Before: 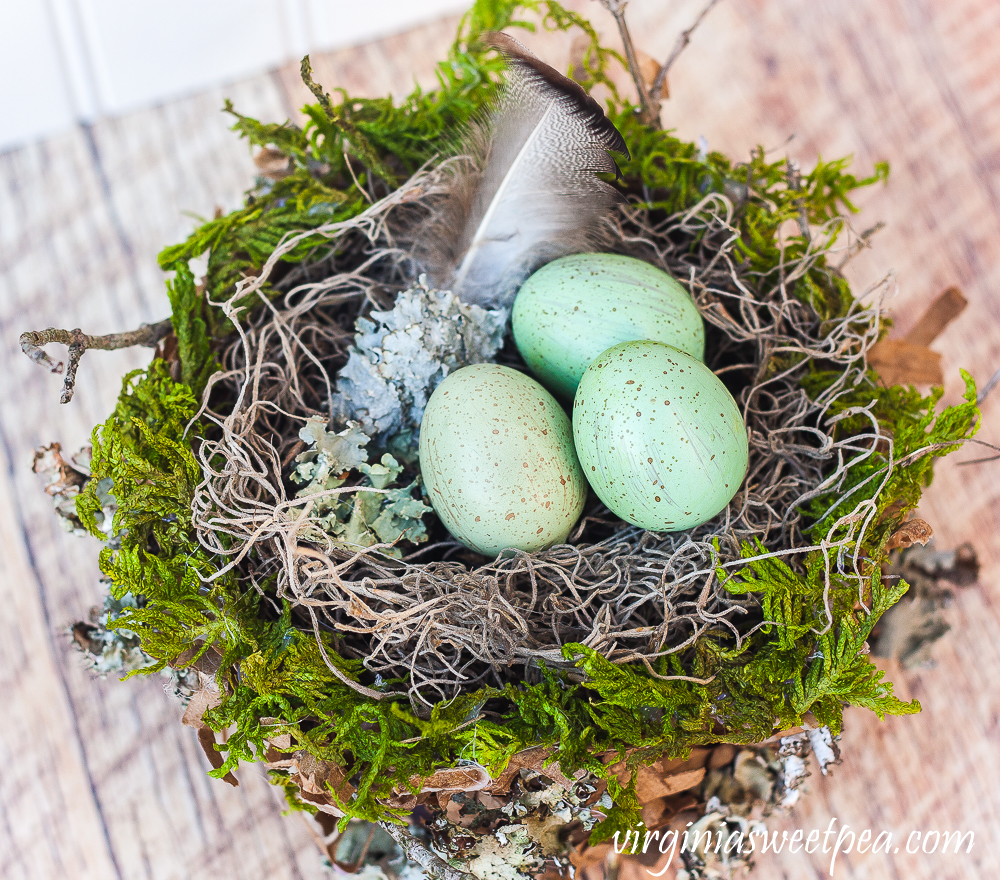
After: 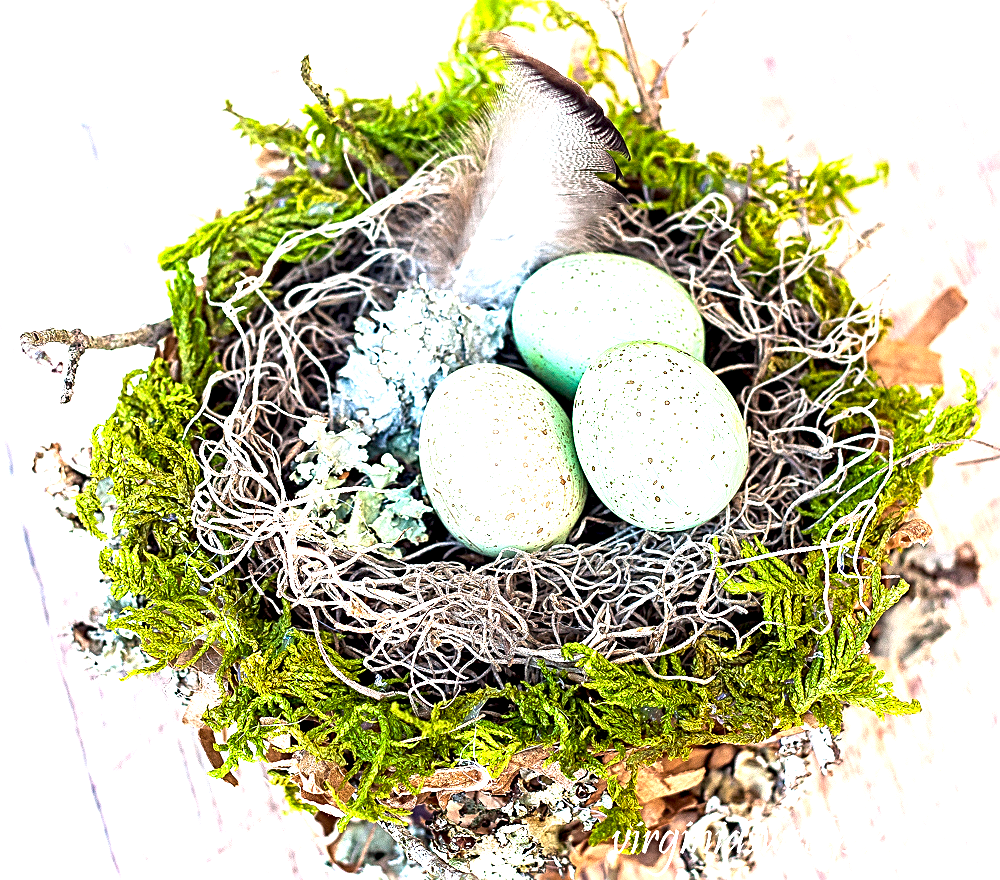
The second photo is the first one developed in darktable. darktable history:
sharpen: radius 2.677, amount 0.674
exposure: black level correction 0.009, exposure 1.428 EV, compensate highlight preservation false
